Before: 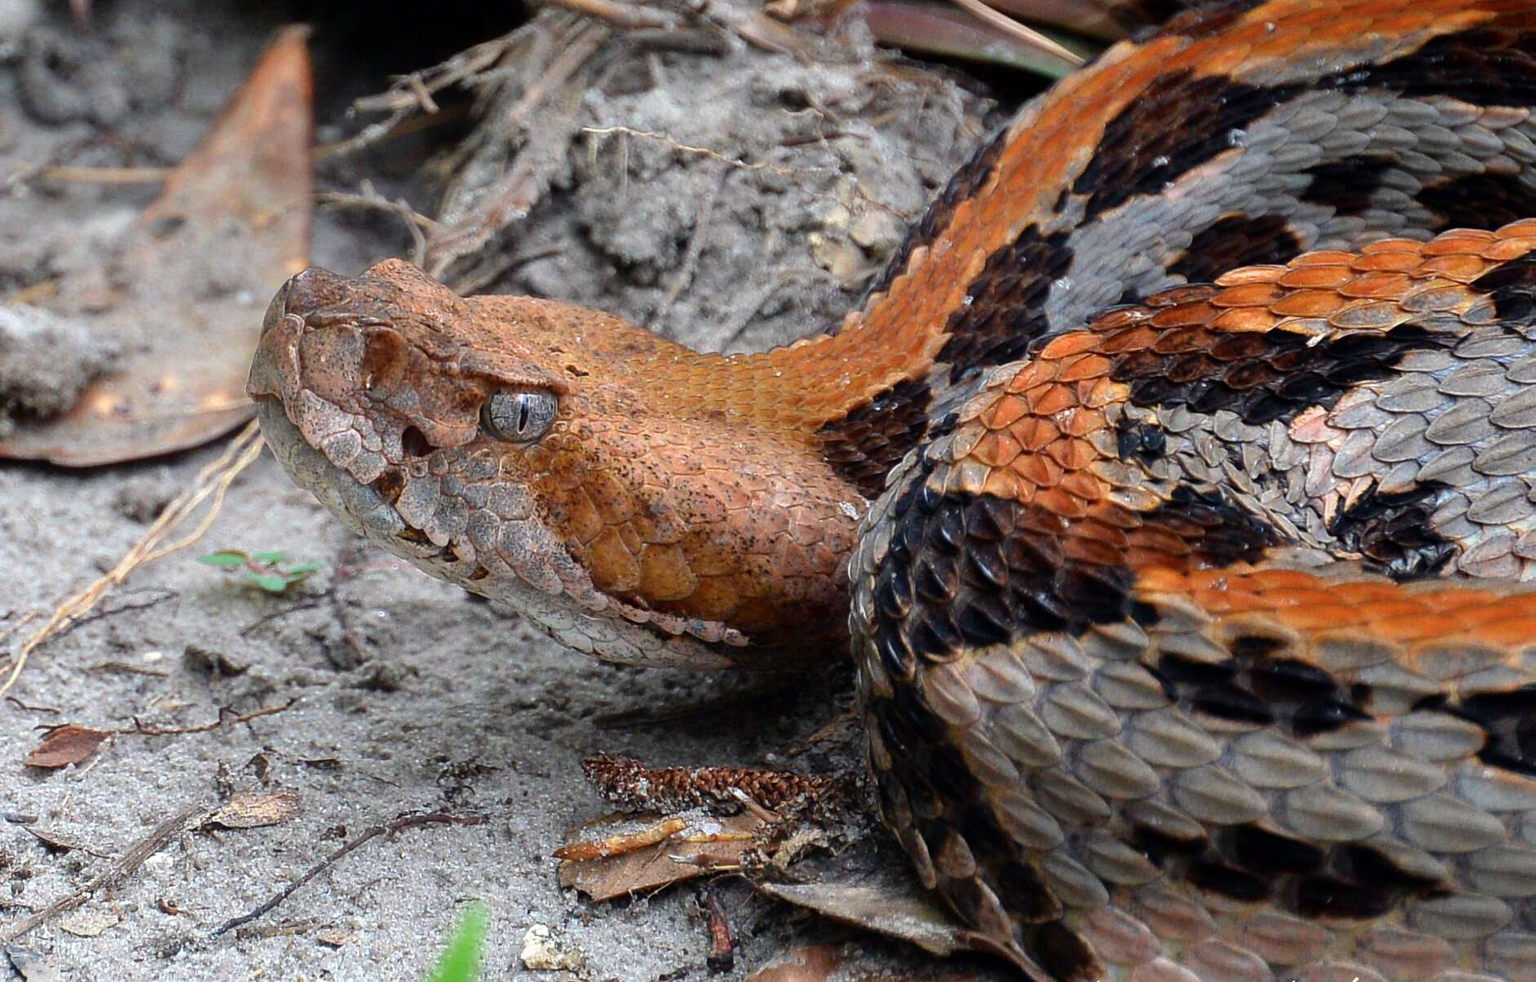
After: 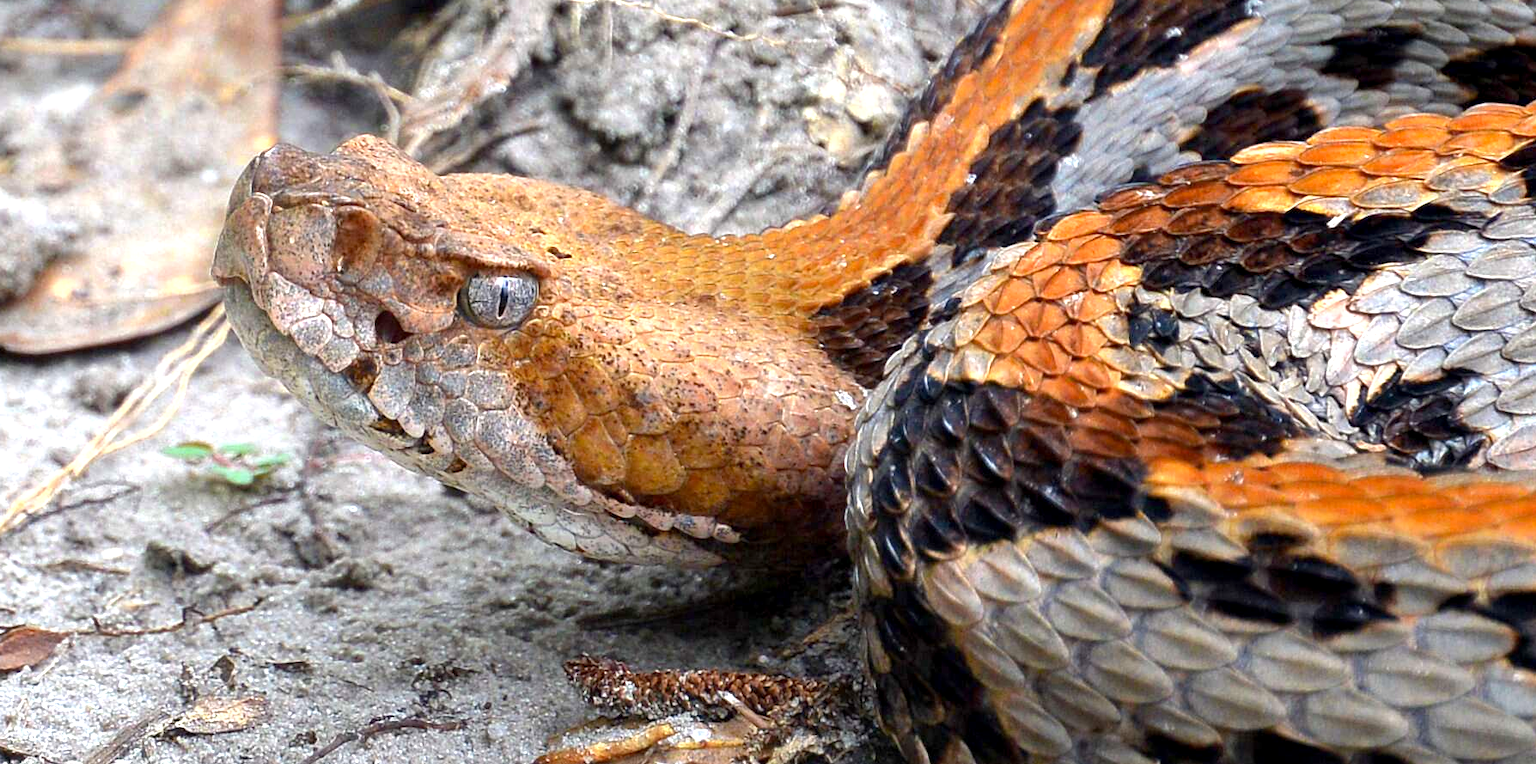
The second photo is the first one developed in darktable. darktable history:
shadows and highlights: shadows 25, highlights -25
crop and rotate: left 2.991%, top 13.302%, right 1.981%, bottom 12.636%
graduated density: rotation -180°, offset 24.95
exposure: black level correction 0.001, exposure 1 EV, compensate highlight preservation false
